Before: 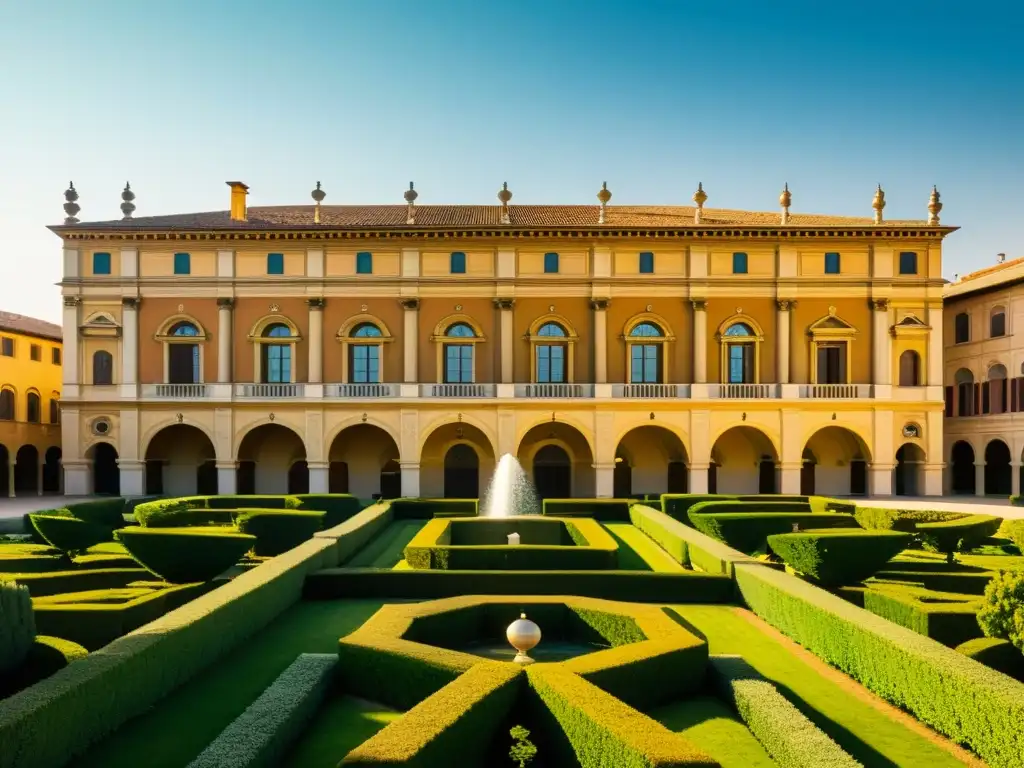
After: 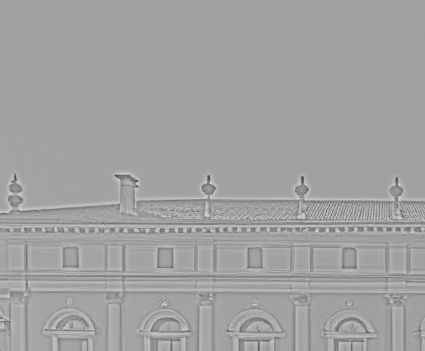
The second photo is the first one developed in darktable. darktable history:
shadows and highlights: radius 171.16, shadows 27, white point adjustment 3.13, highlights -67.95, soften with gaussian
contrast brightness saturation: brightness -0.02, saturation 0.35
tone equalizer: on, module defaults
crop and rotate: left 10.817%, top 0.062%, right 47.194%, bottom 53.626%
rotate and perspective: rotation 0.174°, lens shift (vertical) 0.013, lens shift (horizontal) 0.019, shear 0.001, automatic cropping original format, crop left 0.007, crop right 0.991, crop top 0.016, crop bottom 0.997
rgb curve: curves: ch0 [(0, 0) (0.21, 0.15) (0.24, 0.21) (0.5, 0.75) (0.75, 0.96) (0.89, 0.99) (1, 1)]; ch1 [(0, 0.02) (0.21, 0.13) (0.25, 0.2) (0.5, 0.67) (0.75, 0.9) (0.89, 0.97) (1, 1)]; ch2 [(0, 0.02) (0.21, 0.13) (0.25, 0.2) (0.5, 0.67) (0.75, 0.9) (0.89, 0.97) (1, 1)], compensate middle gray true
highpass: sharpness 5.84%, contrast boost 8.44%
